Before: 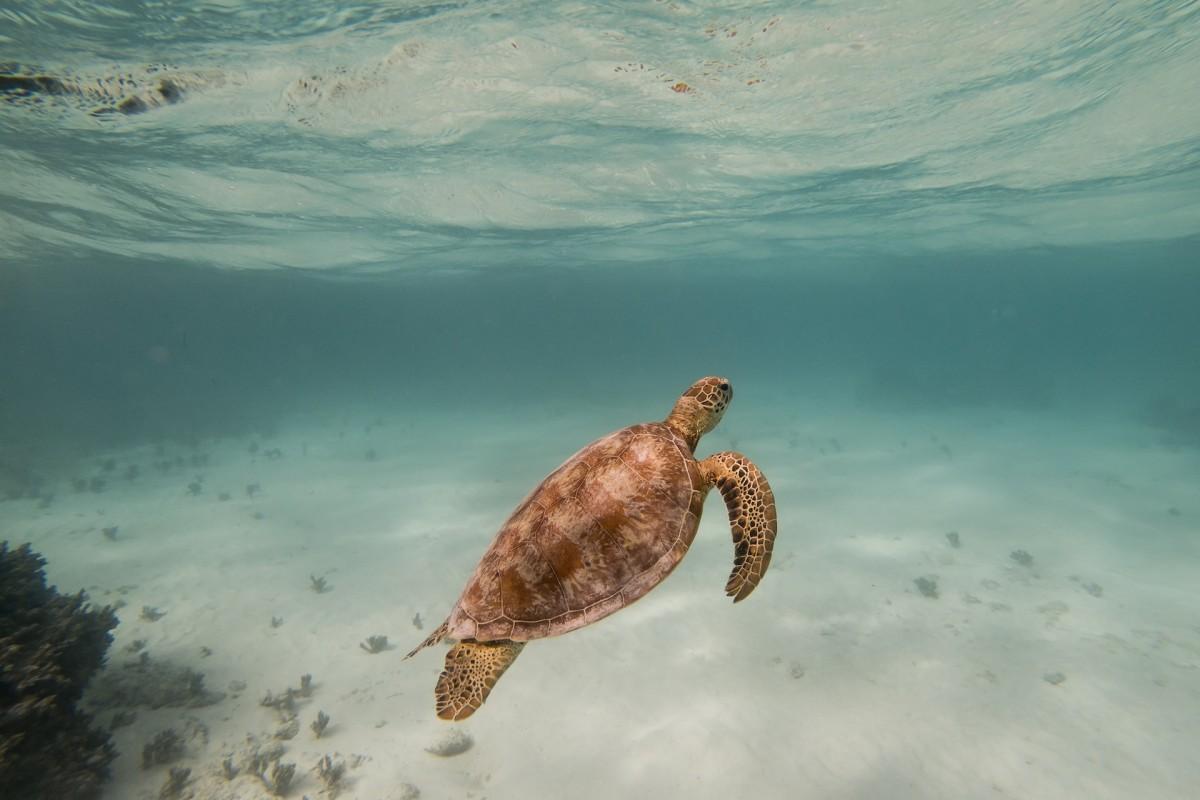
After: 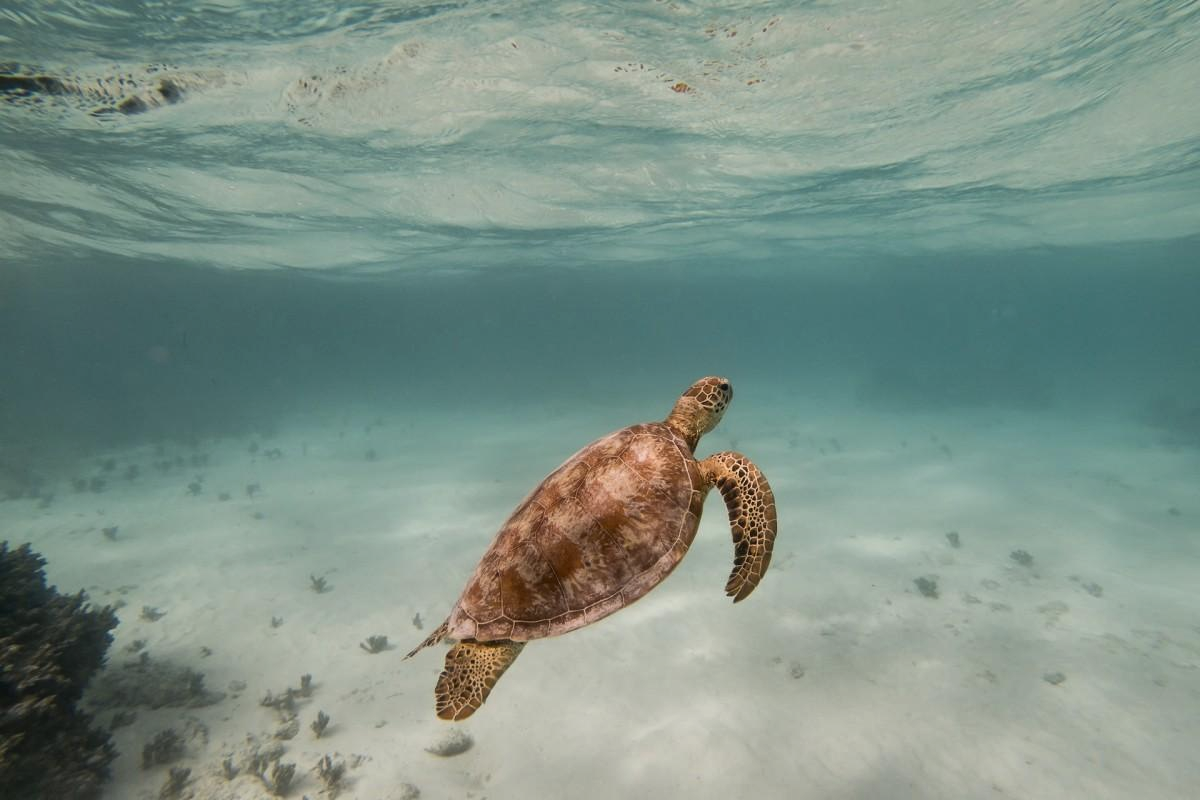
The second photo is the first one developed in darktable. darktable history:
color correction: saturation 1.32
shadows and highlights: soften with gaussian
contrast brightness saturation: contrast 0.1, saturation -0.3
